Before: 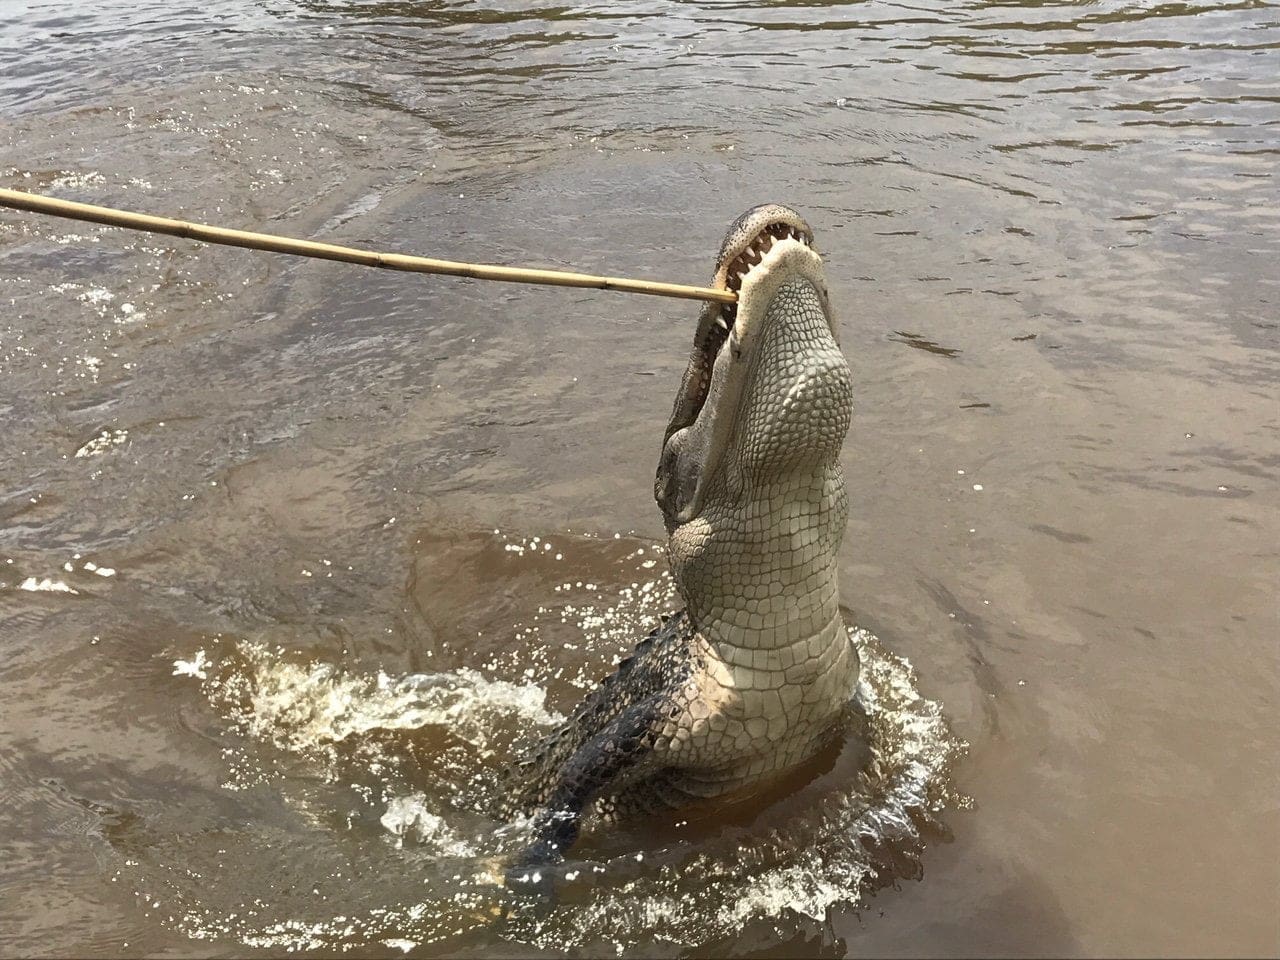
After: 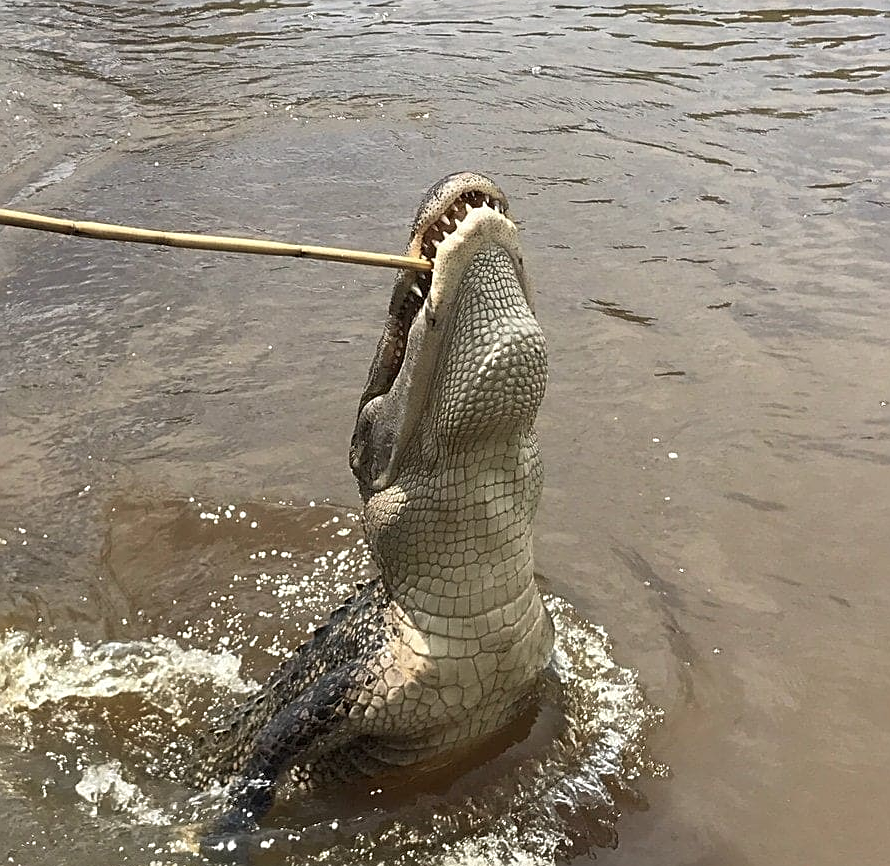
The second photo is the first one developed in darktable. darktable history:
crop and rotate: left 23.904%, top 3.344%, right 6.562%, bottom 6.429%
sharpen: amount 0.499
